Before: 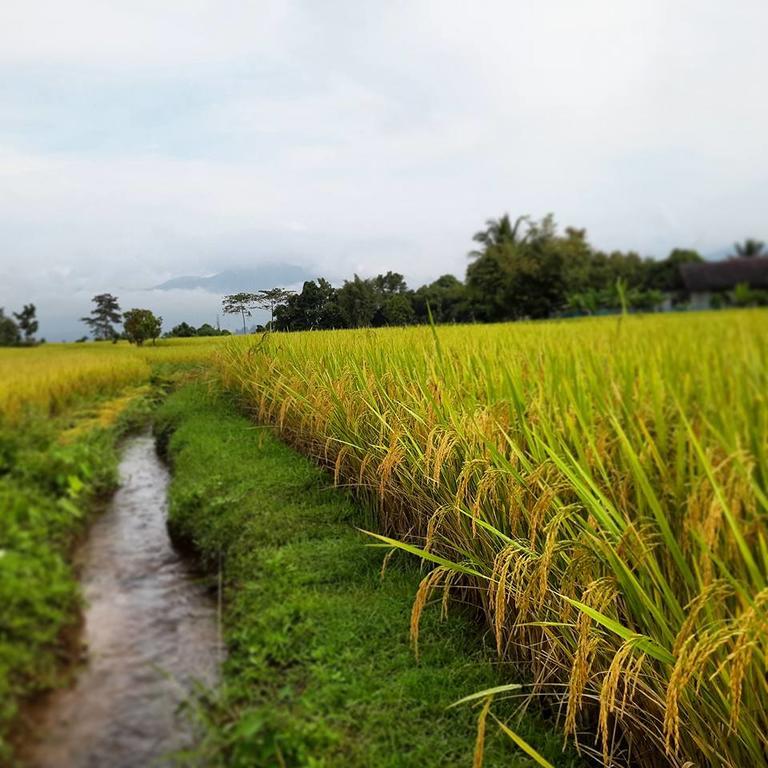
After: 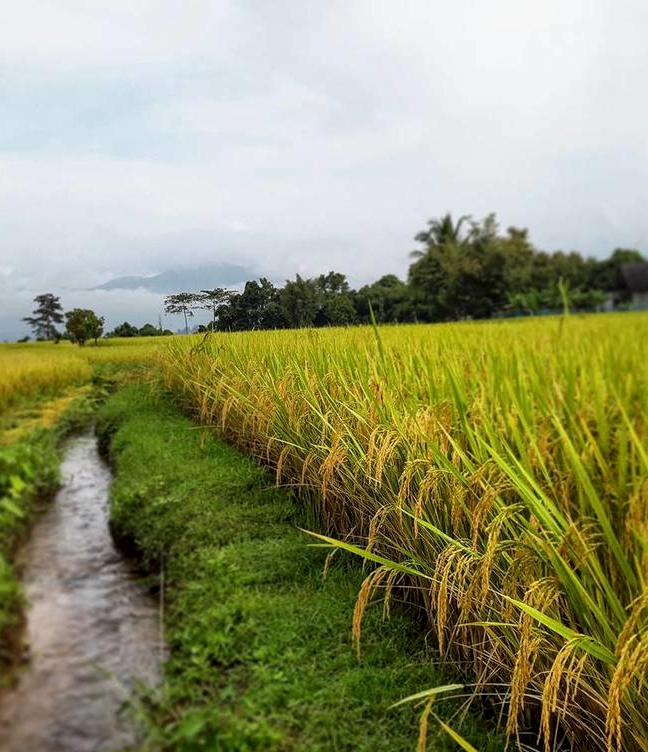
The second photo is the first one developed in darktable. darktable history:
local contrast: on, module defaults
crop: left 7.598%, right 7.873%
